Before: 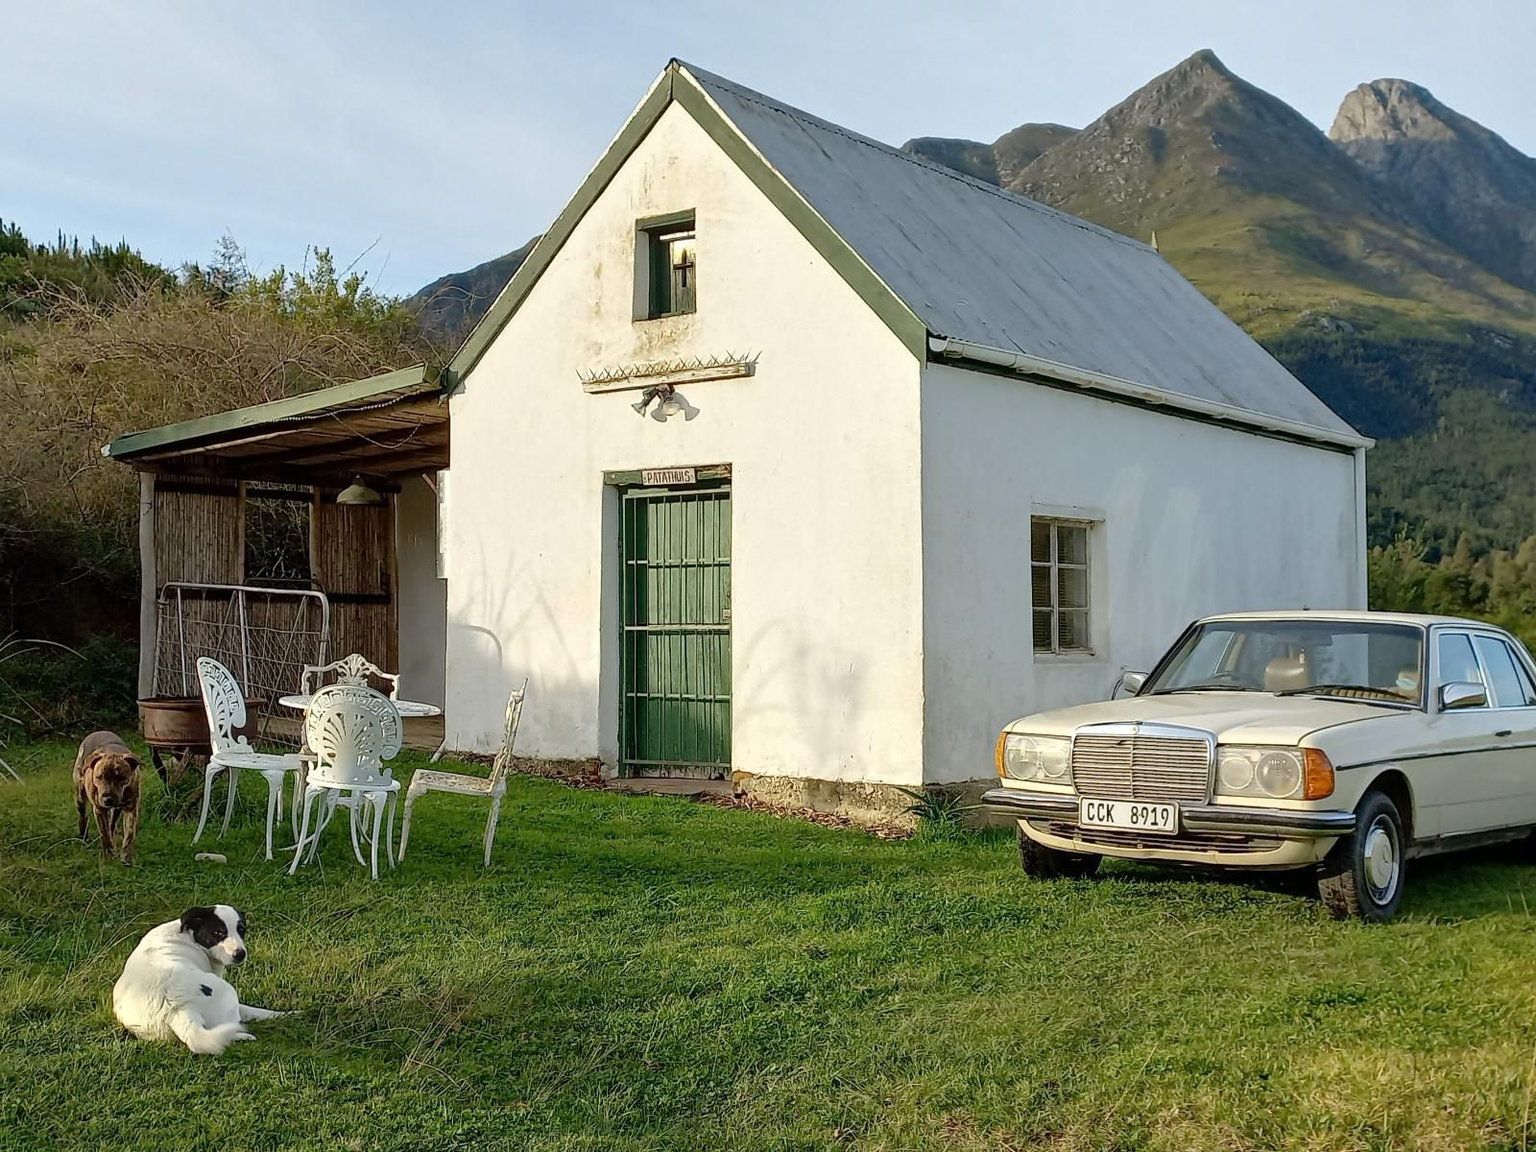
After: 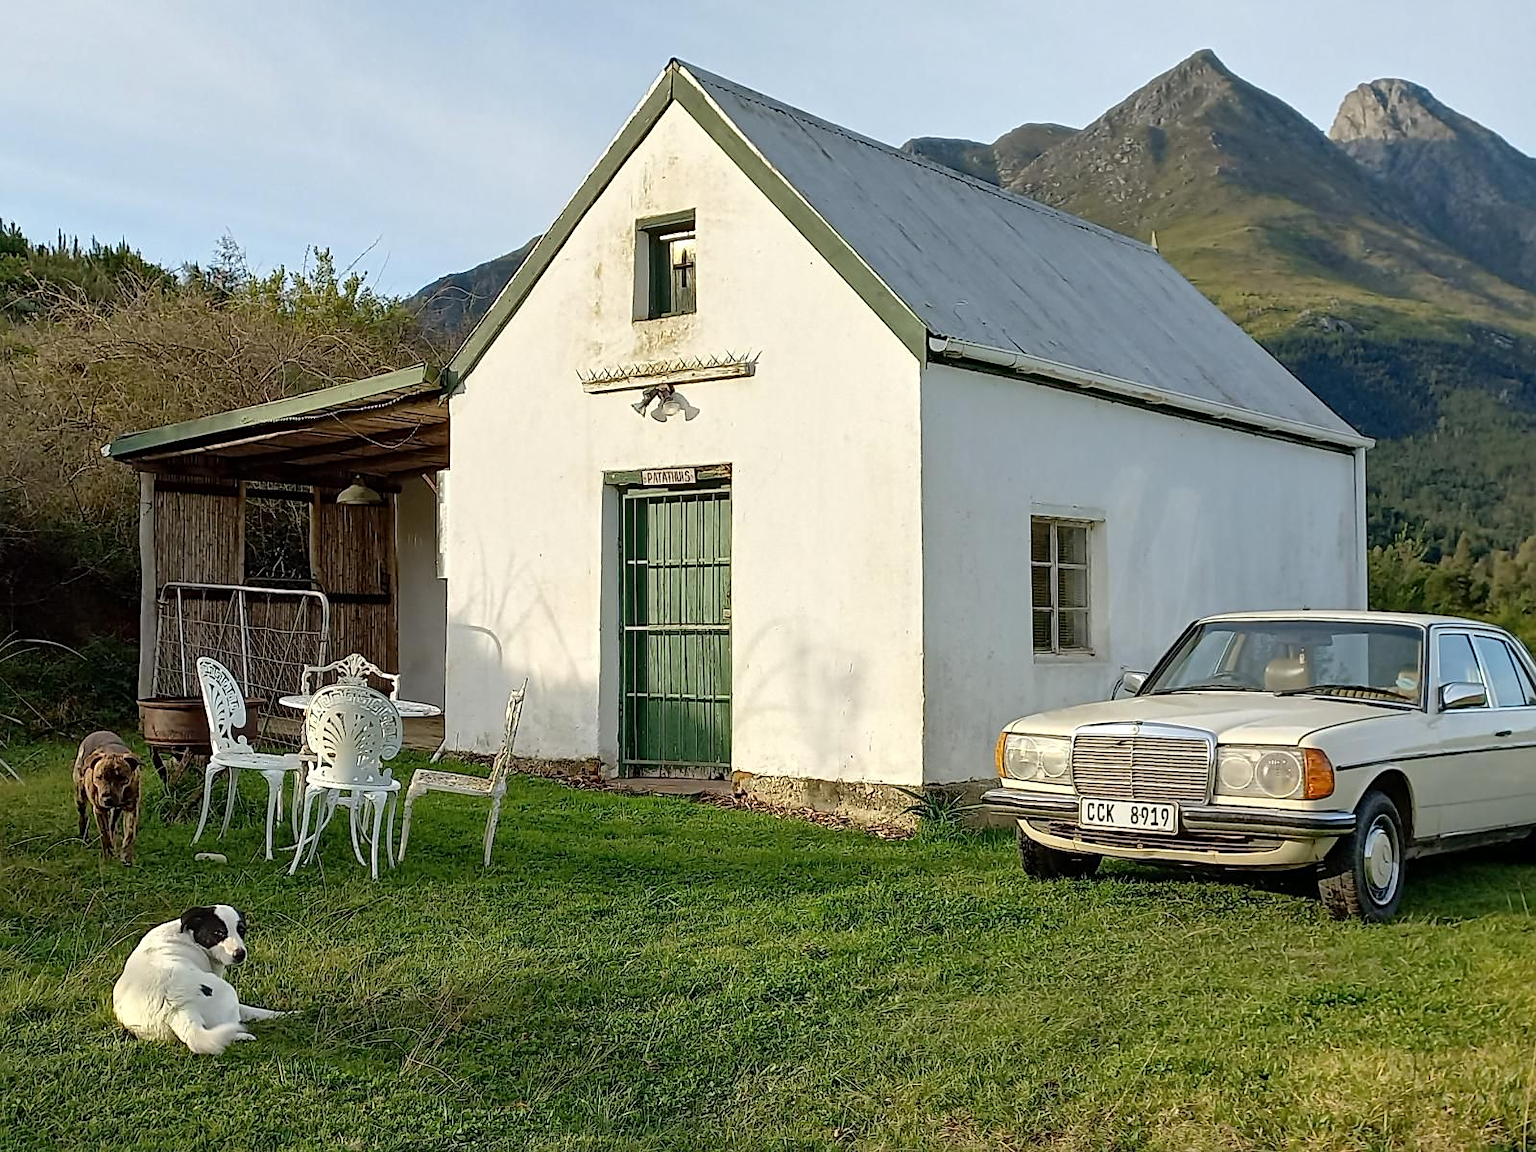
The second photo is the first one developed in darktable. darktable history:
sharpen: radius 2.502, amount 0.329
